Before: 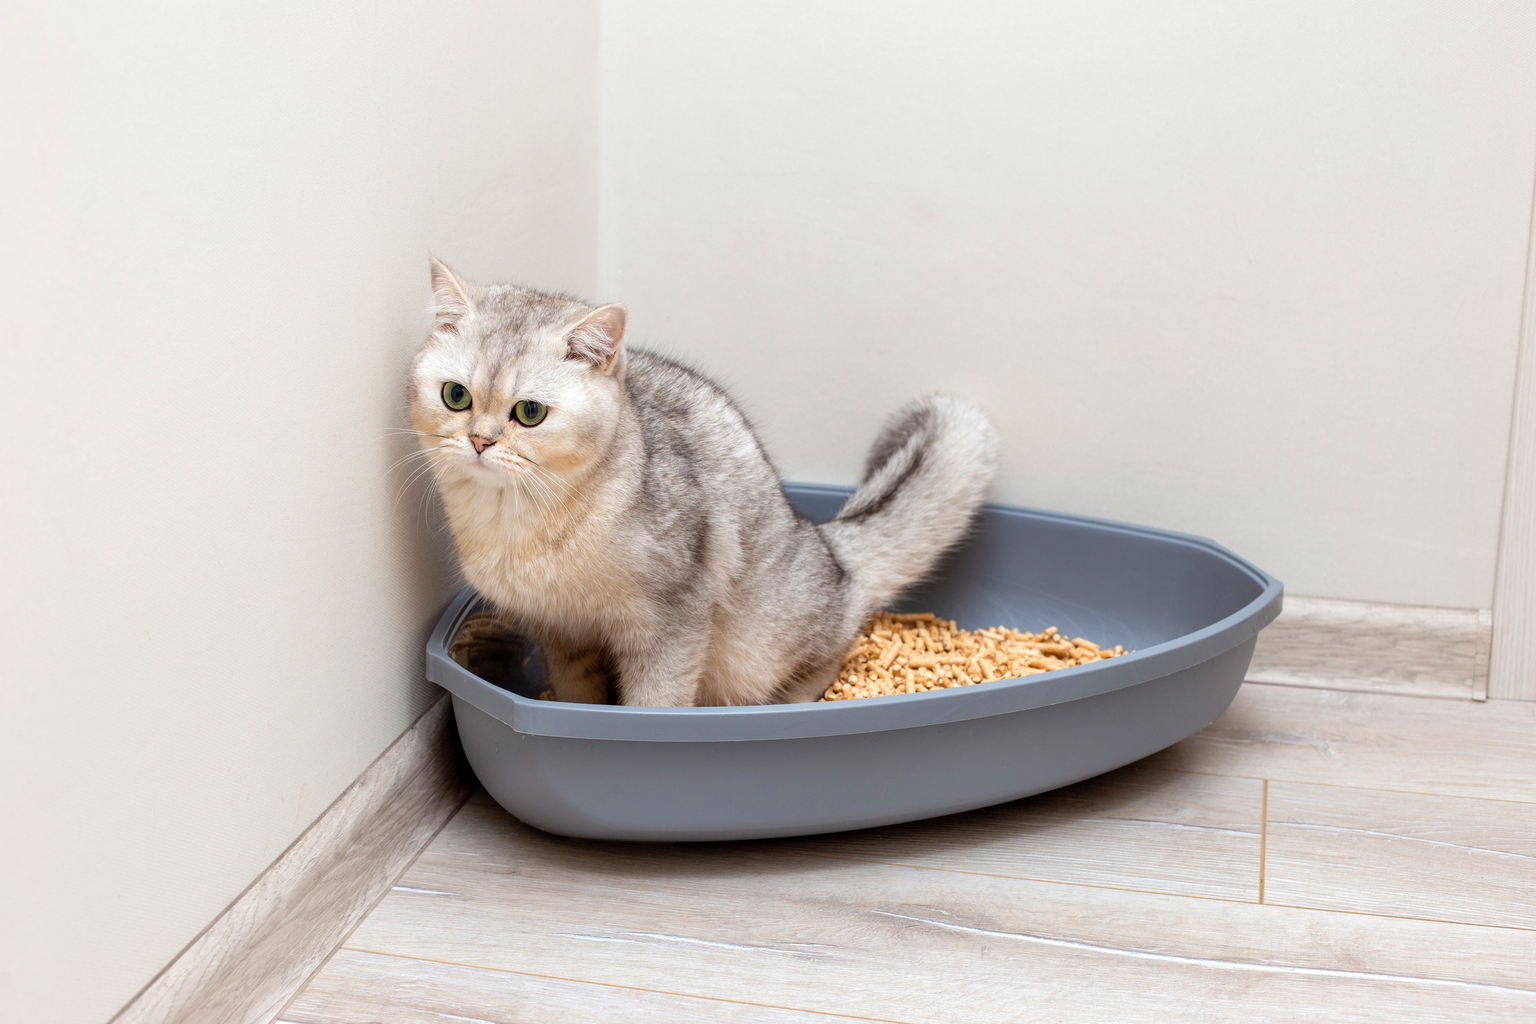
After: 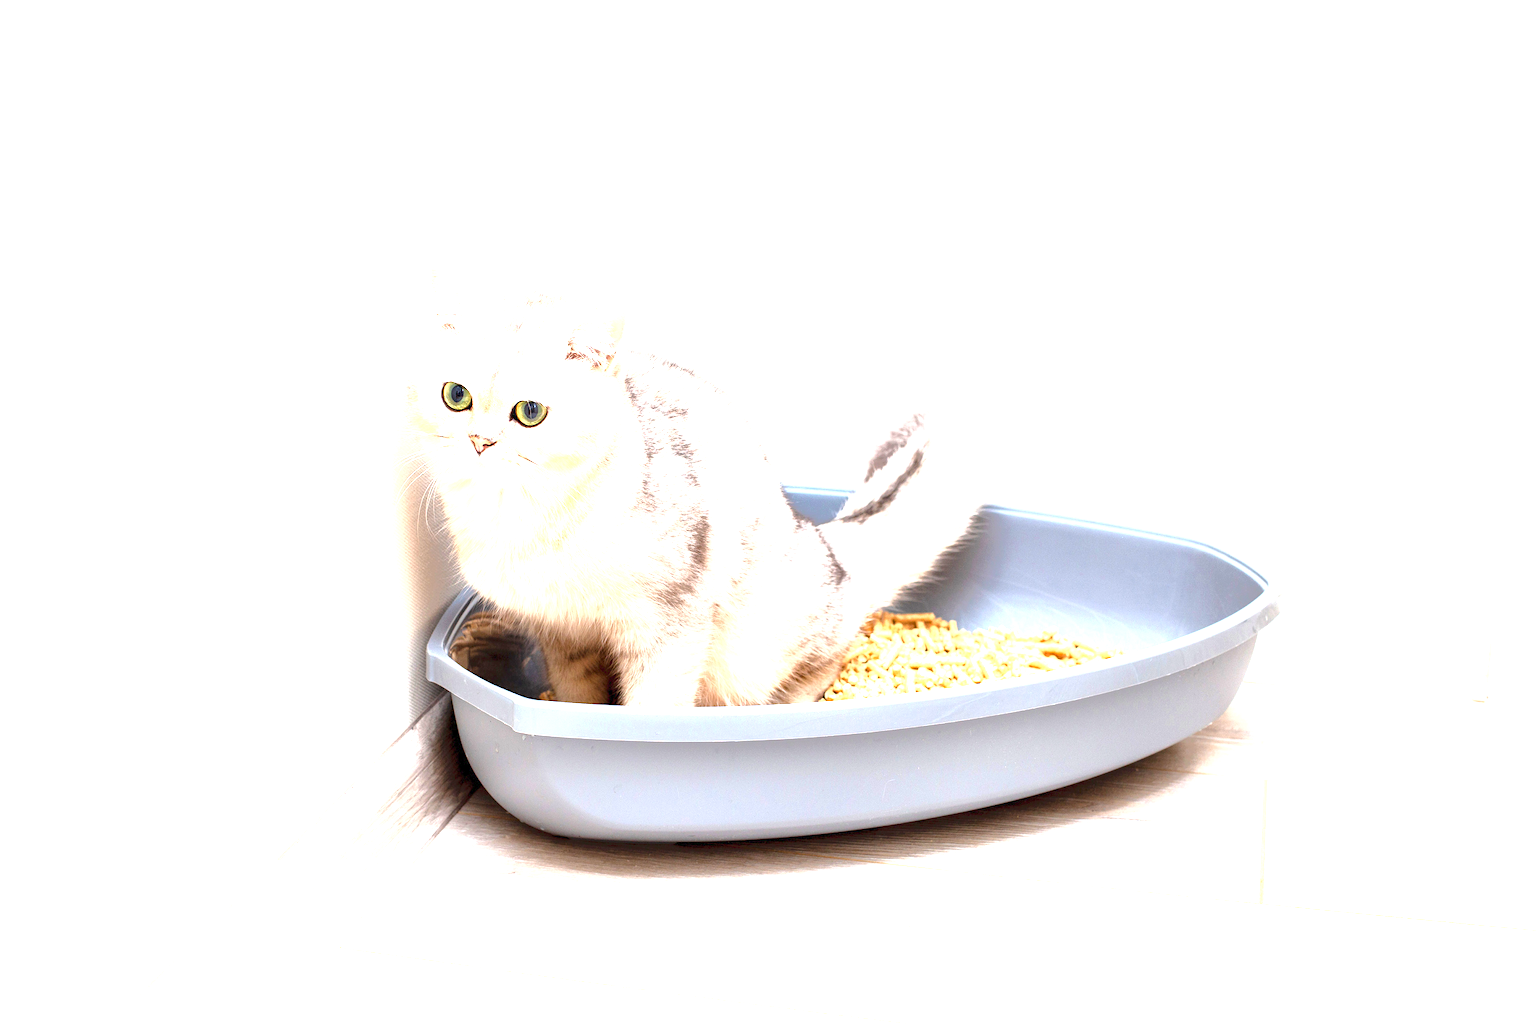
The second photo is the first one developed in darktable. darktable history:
shadows and highlights: shadows 62.52, white point adjustment 0.512, highlights -33.38, compress 83.47%
exposure: exposure 2.184 EV, compensate exposure bias true, compensate highlight preservation false
